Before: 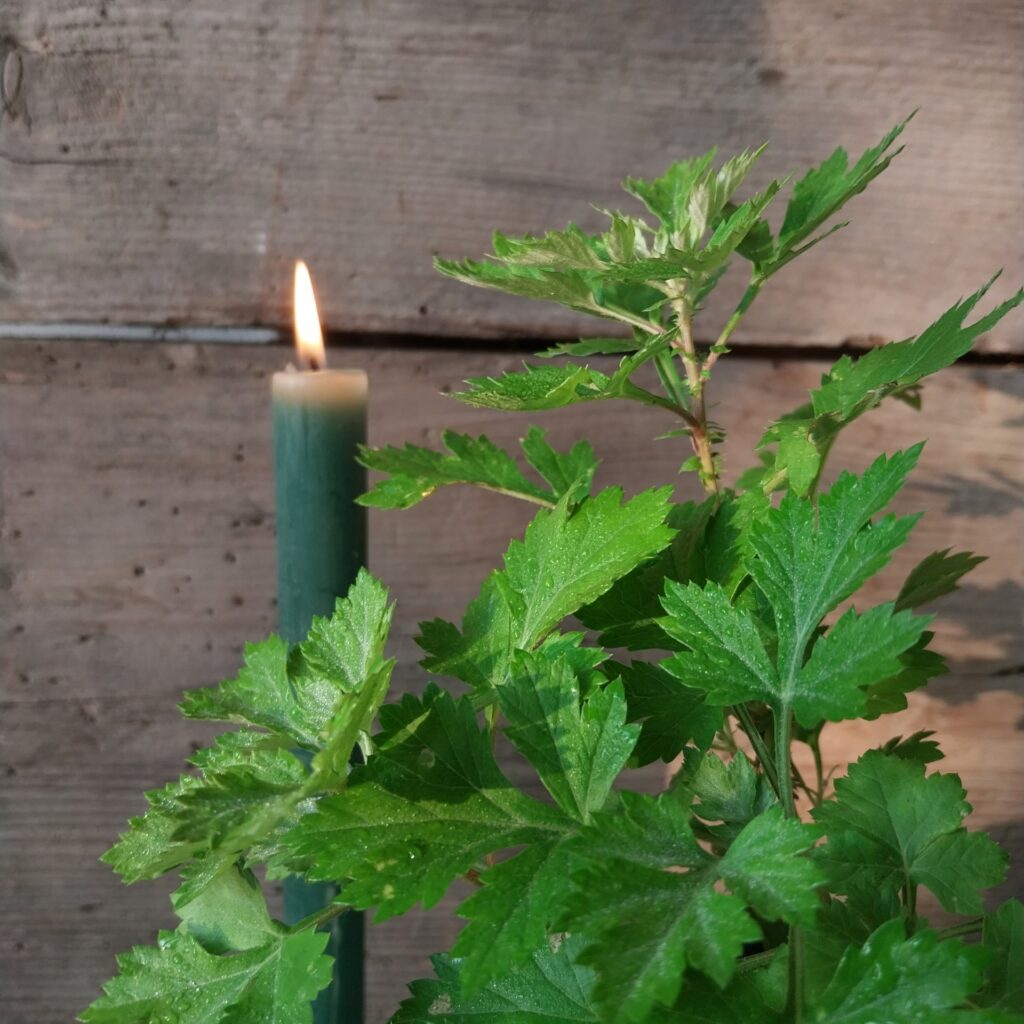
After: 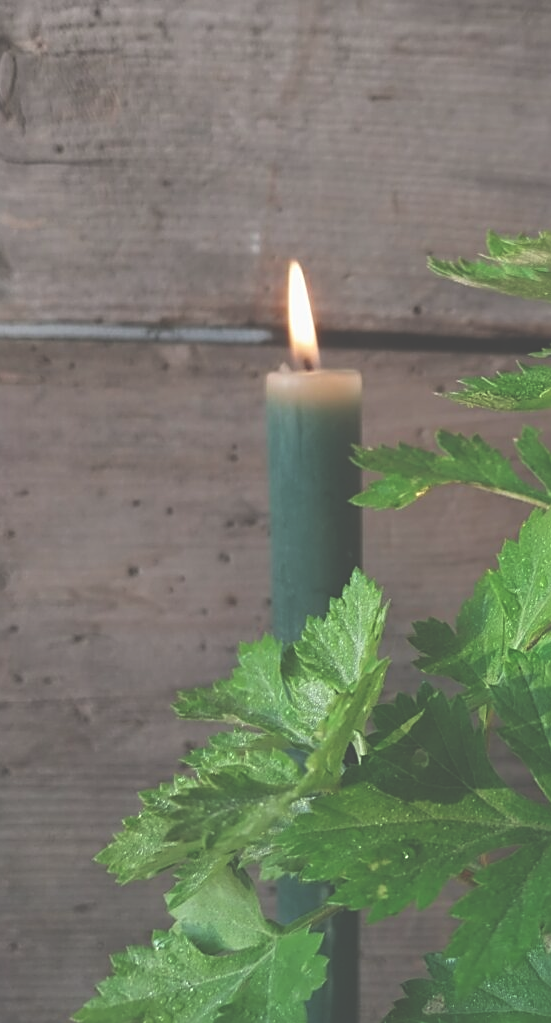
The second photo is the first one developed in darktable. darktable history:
sharpen: on, module defaults
crop: left 0.587%, right 45.588%, bottom 0.086%
exposure: black level correction -0.062, exposure -0.05 EV, compensate highlight preservation false
